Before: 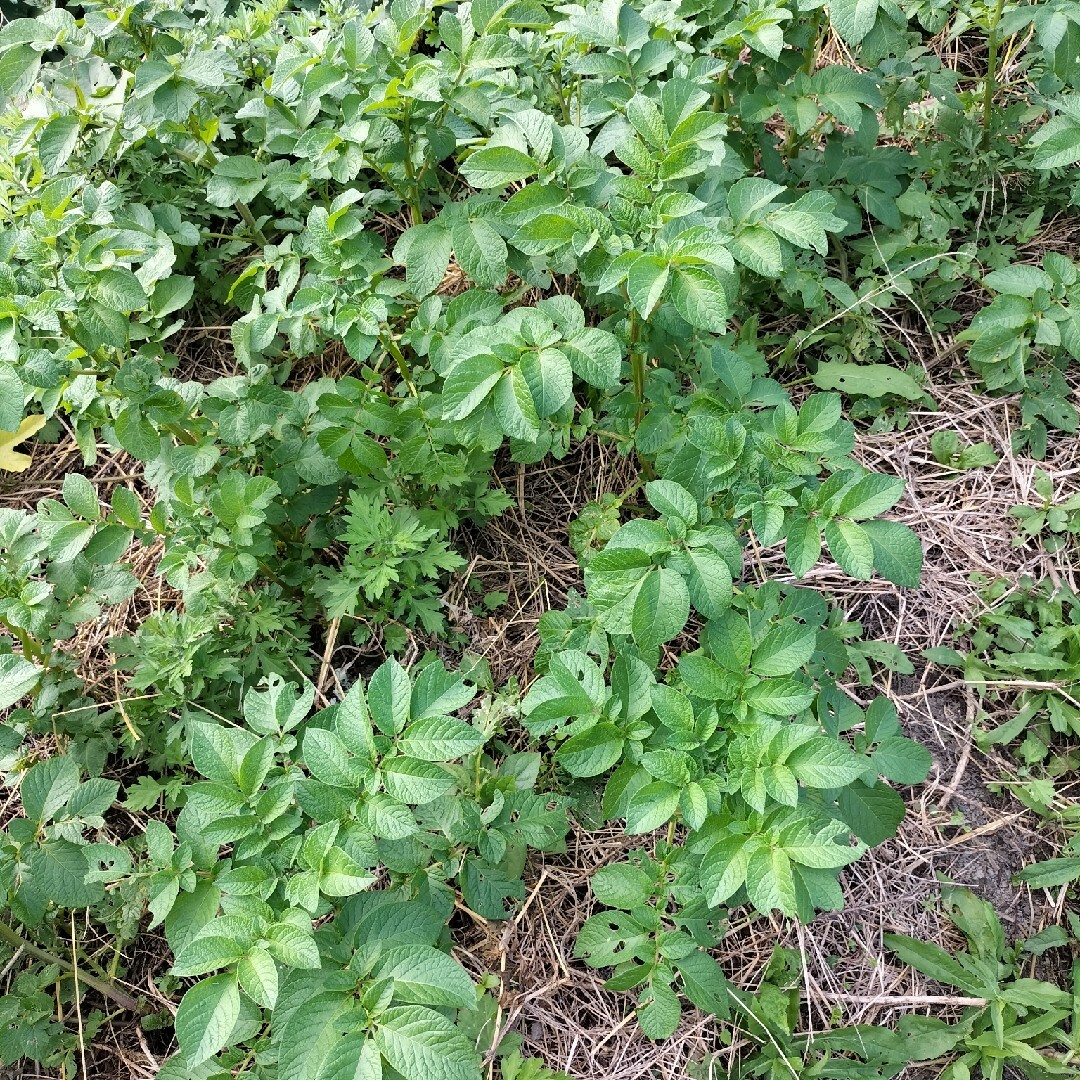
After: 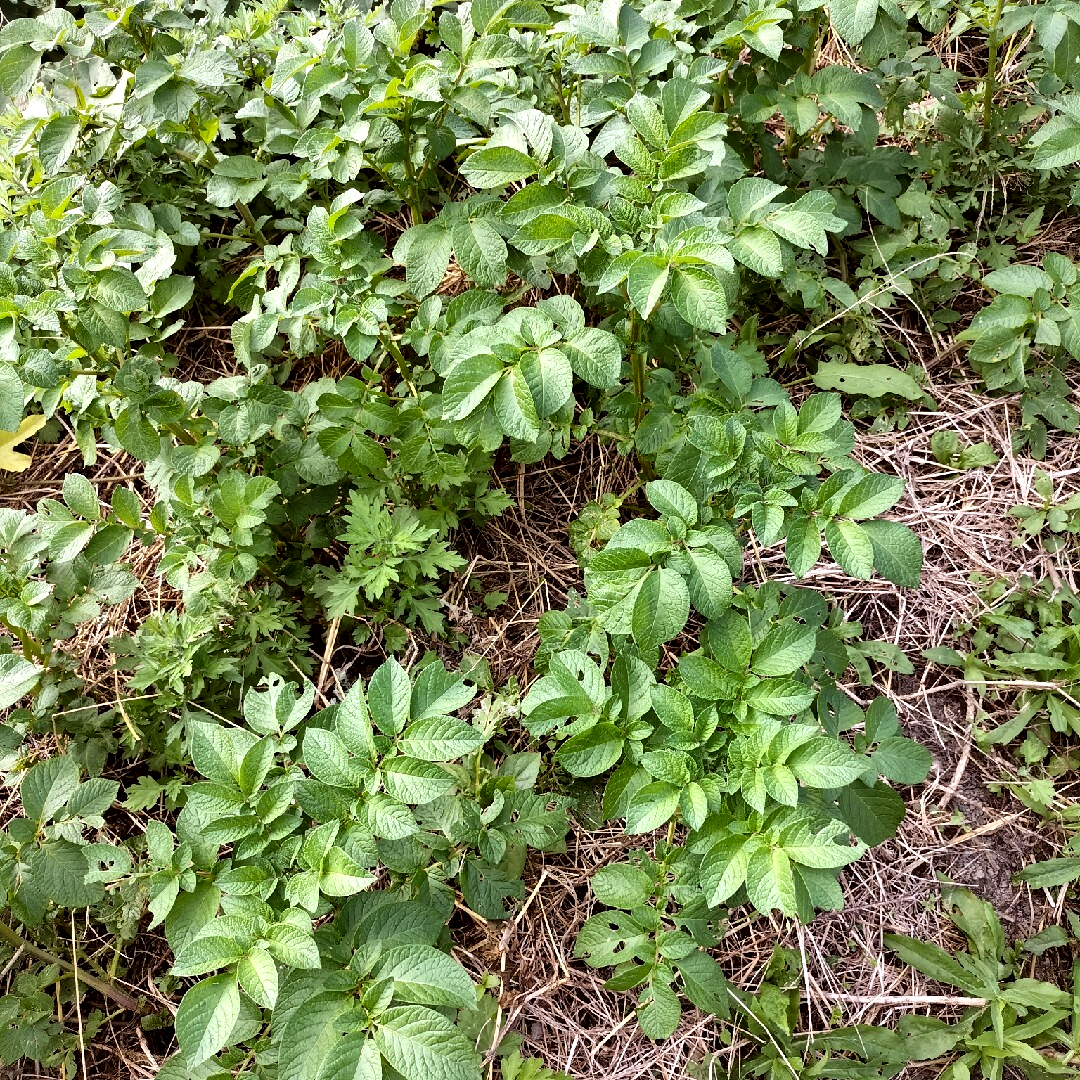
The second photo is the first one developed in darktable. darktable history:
local contrast: mode bilateral grid, contrast 70, coarseness 75, detail 180%, midtone range 0.2
rgb levels: mode RGB, independent channels, levels [[0, 0.5, 1], [0, 0.521, 1], [0, 0.536, 1]]
